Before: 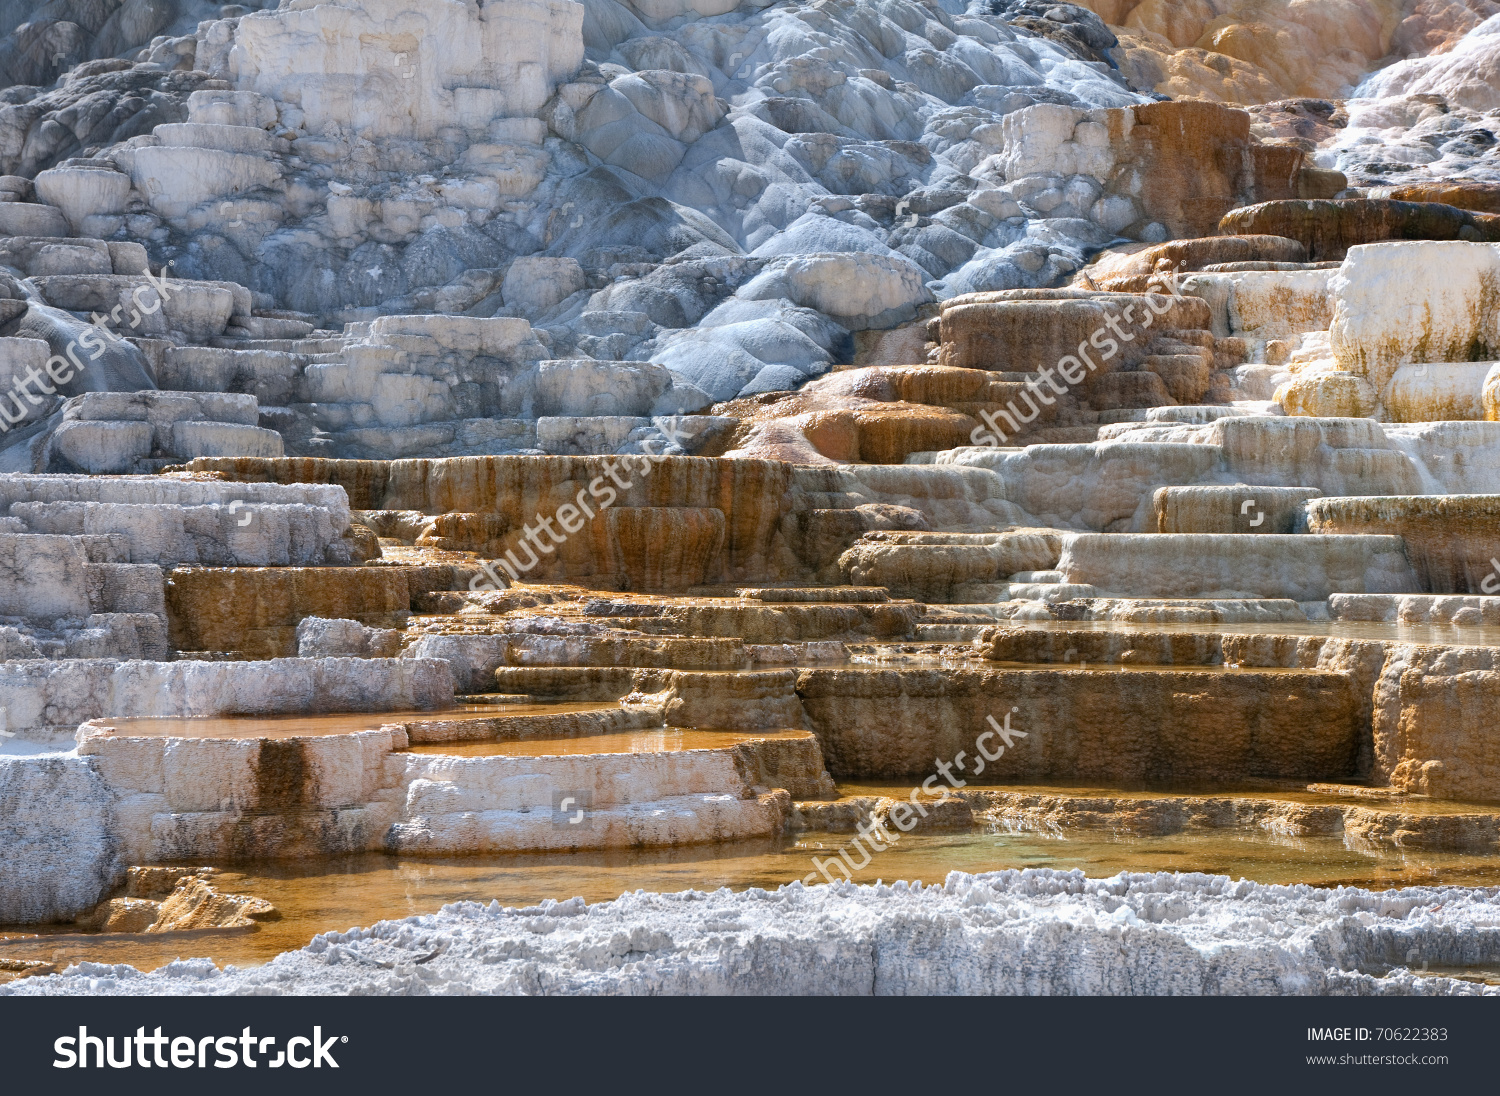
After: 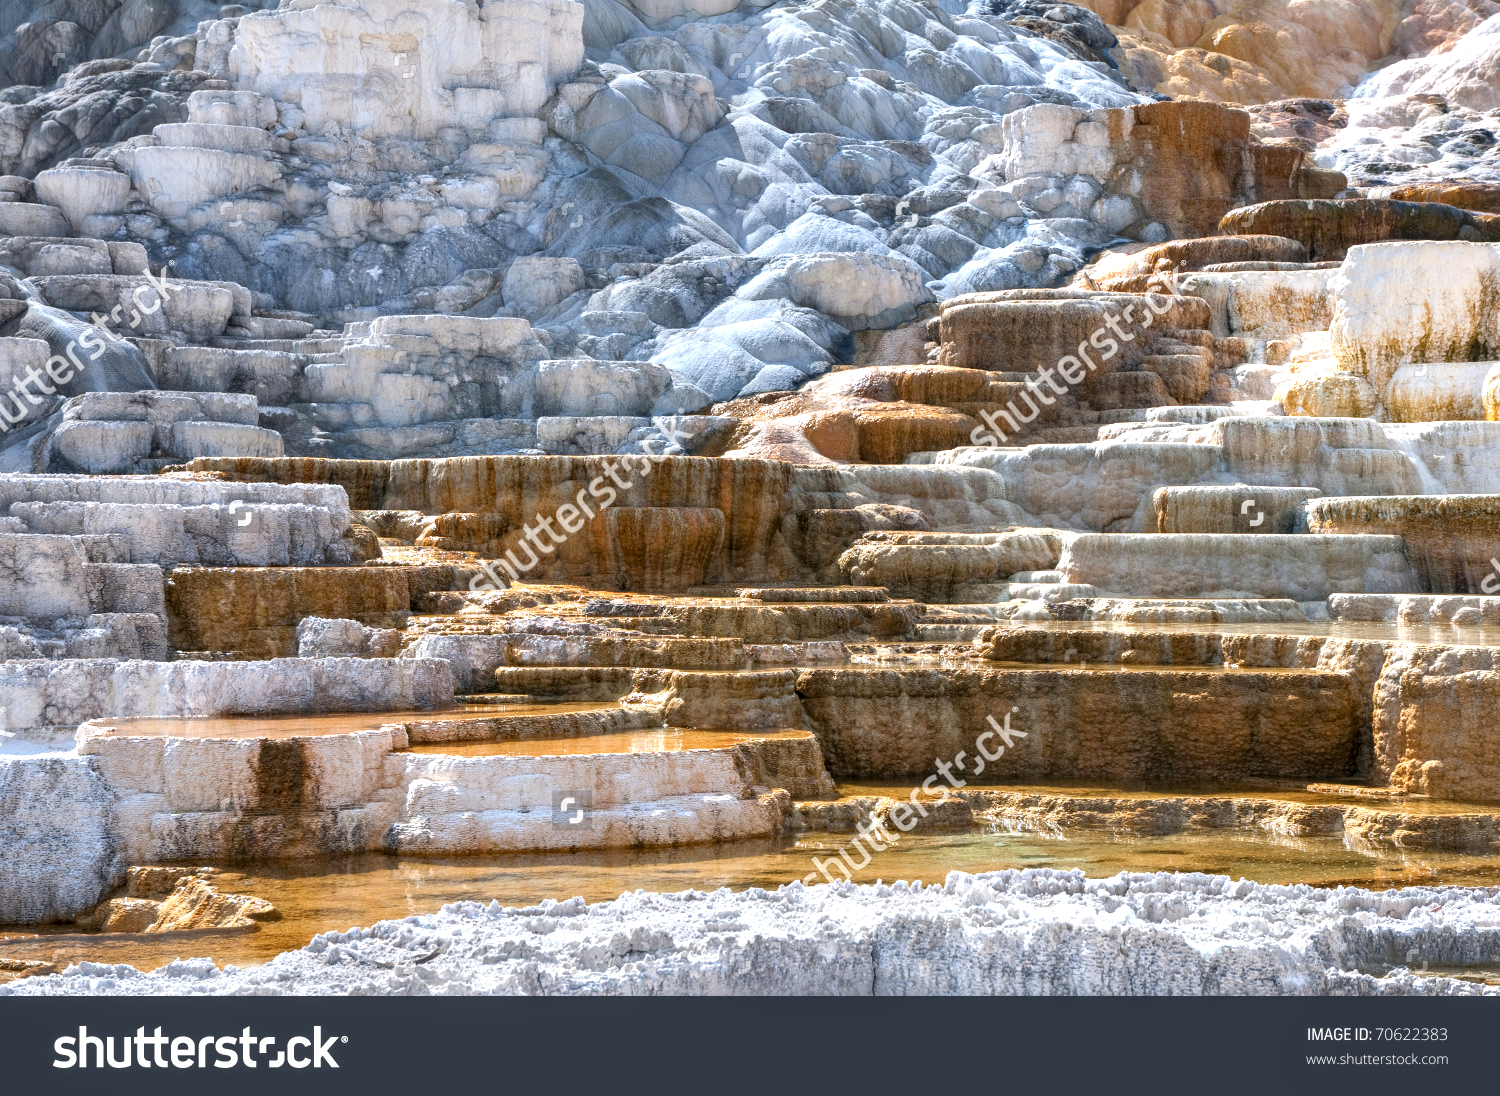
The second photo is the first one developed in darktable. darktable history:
exposure: black level correction 0, exposure 0.399 EV, compensate highlight preservation false
local contrast: detail 130%
